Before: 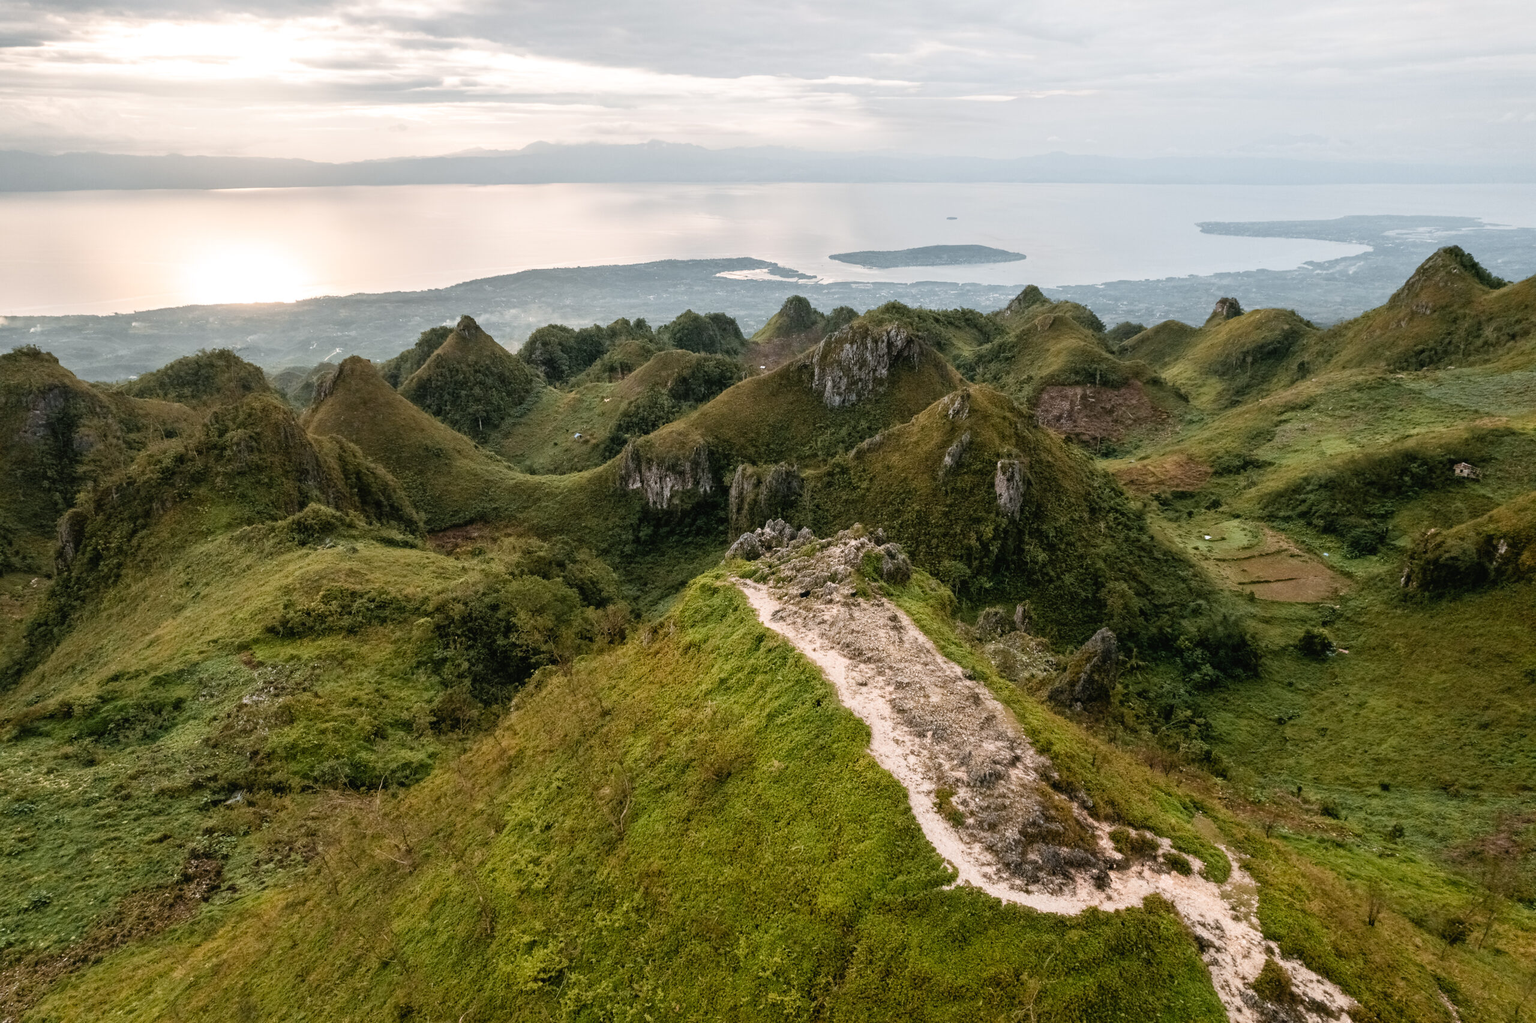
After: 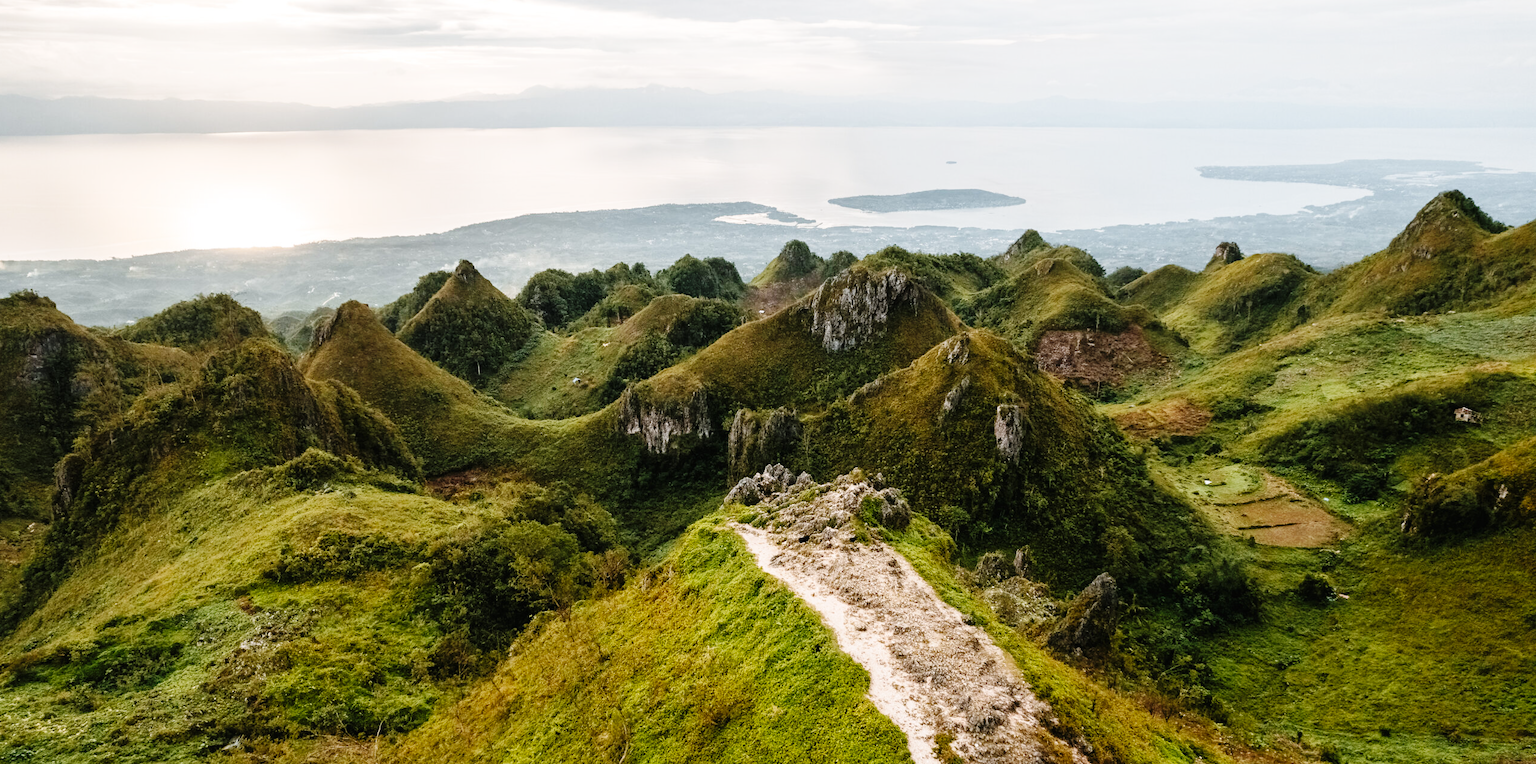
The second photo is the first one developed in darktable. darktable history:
base curve: curves: ch0 [(0, 0) (0.036, 0.025) (0.121, 0.166) (0.206, 0.329) (0.605, 0.79) (1, 1)], preserve colors none
crop: left 0.225%, top 5.527%, bottom 19.859%
